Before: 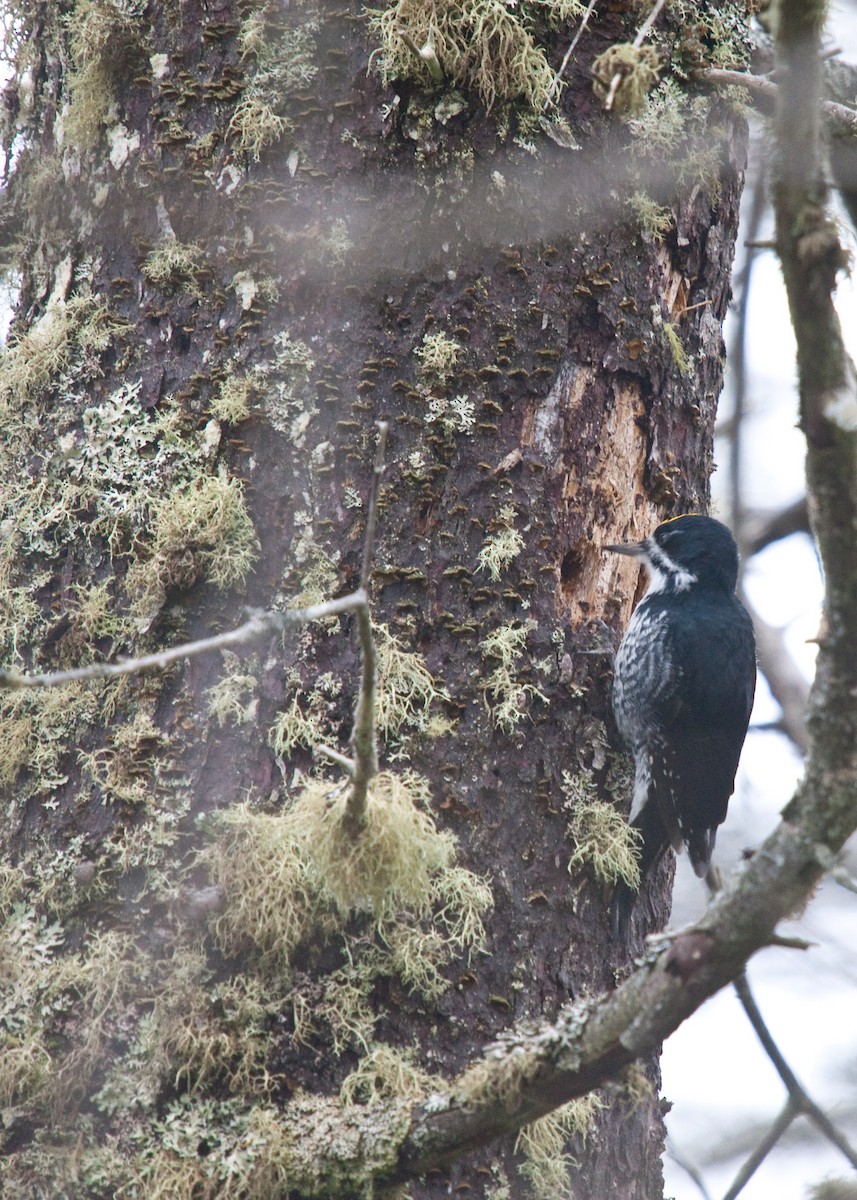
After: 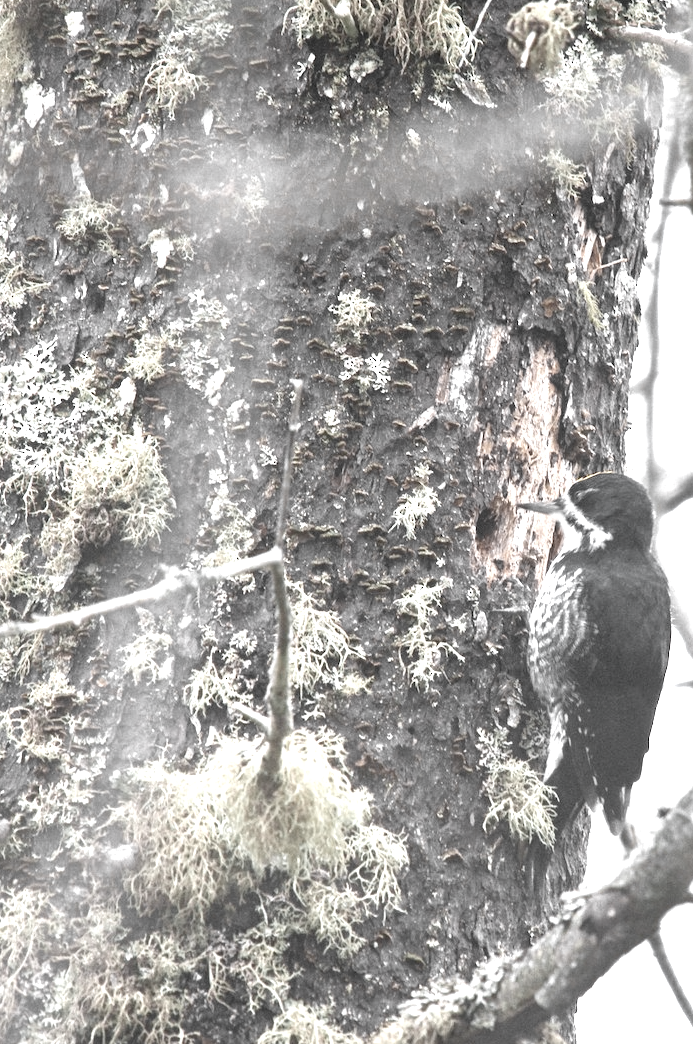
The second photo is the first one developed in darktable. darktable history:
tone curve: color space Lab, independent channels, preserve colors none
exposure: black level correction 0, exposure 1.199 EV, compensate highlight preservation false
color zones: curves: ch0 [(0, 0.613) (0.01, 0.613) (0.245, 0.448) (0.498, 0.529) (0.642, 0.665) (0.879, 0.777) (0.99, 0.613)]; ch1 [(0, 0.035) (0.121, 0.189) (0.259, 0.197) (0.415, 0.061) (0.589, 0.022) (0.732, 0.022) (0.857, 0.026) (0.991, 0.053)]
crop: left 9.929%, top 3.548%, right 9.163%, bottom 9.422%
